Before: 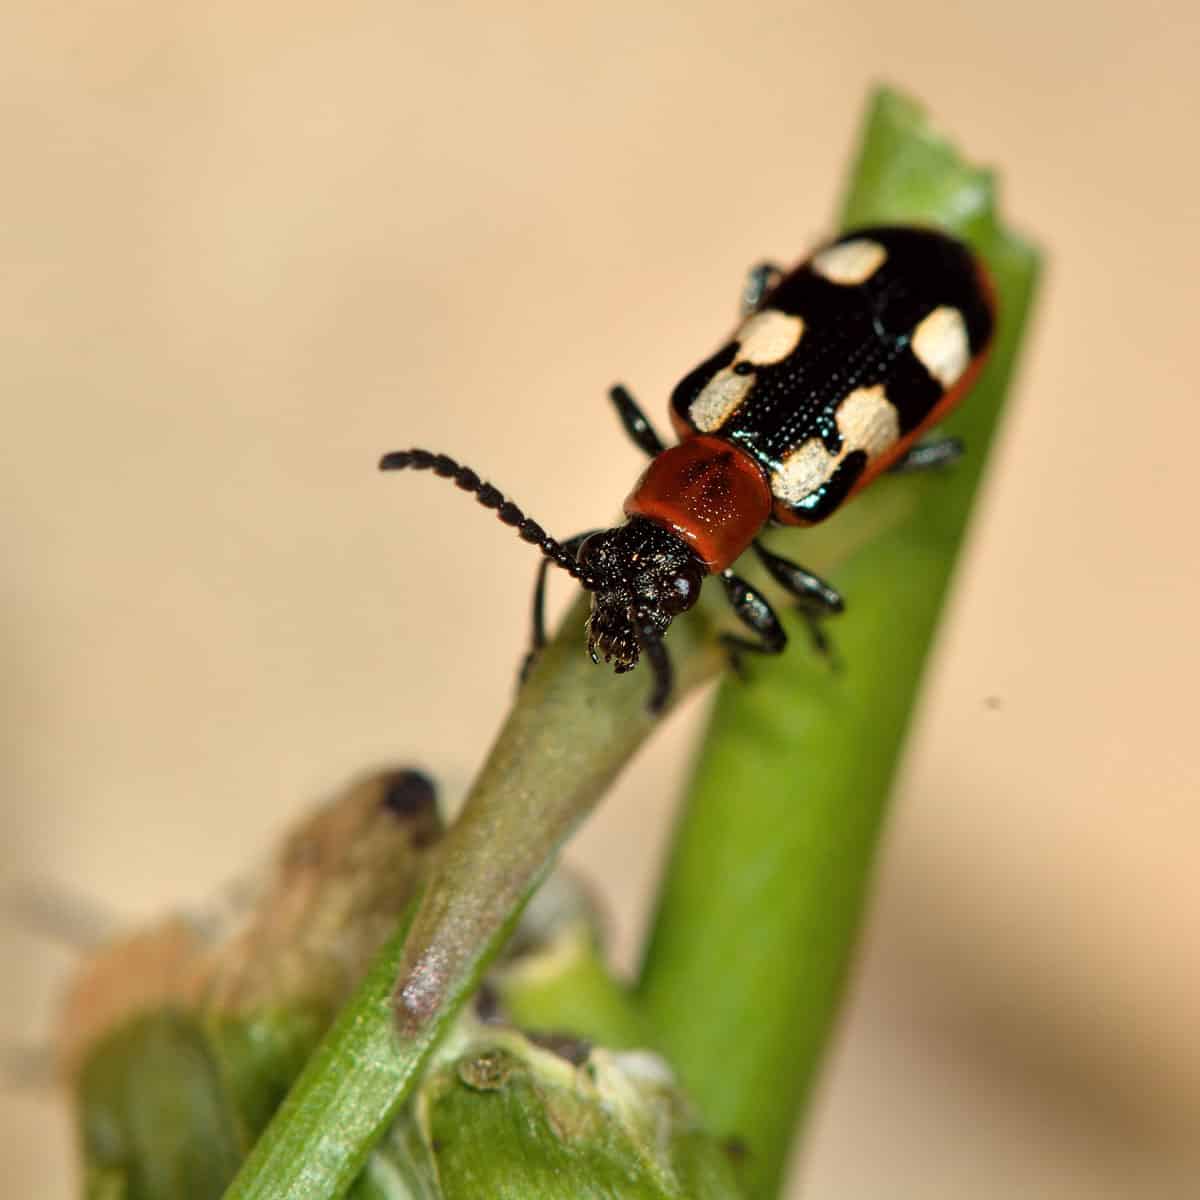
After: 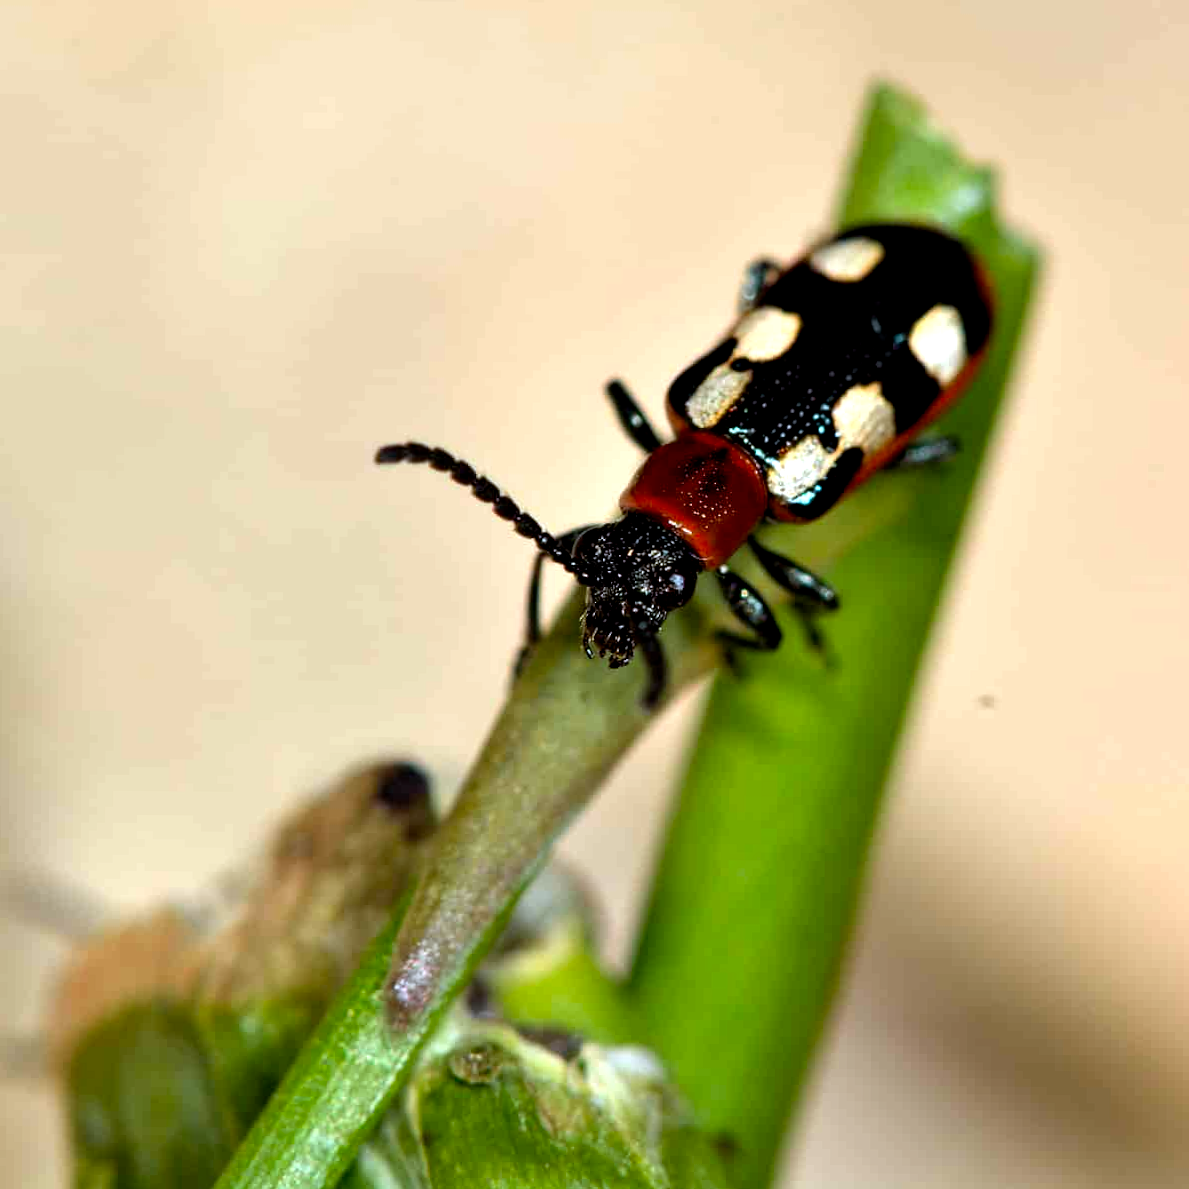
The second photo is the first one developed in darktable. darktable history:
white balance: red 0.931, blue 1.11
color balance: lift [0.991, 1, 1, 1], gamma [0.996, 1, 1, 1], input saturation 98.52%, contrast 20.34%, output saturation 103.72%
crop and rotate: angle -0.5°
